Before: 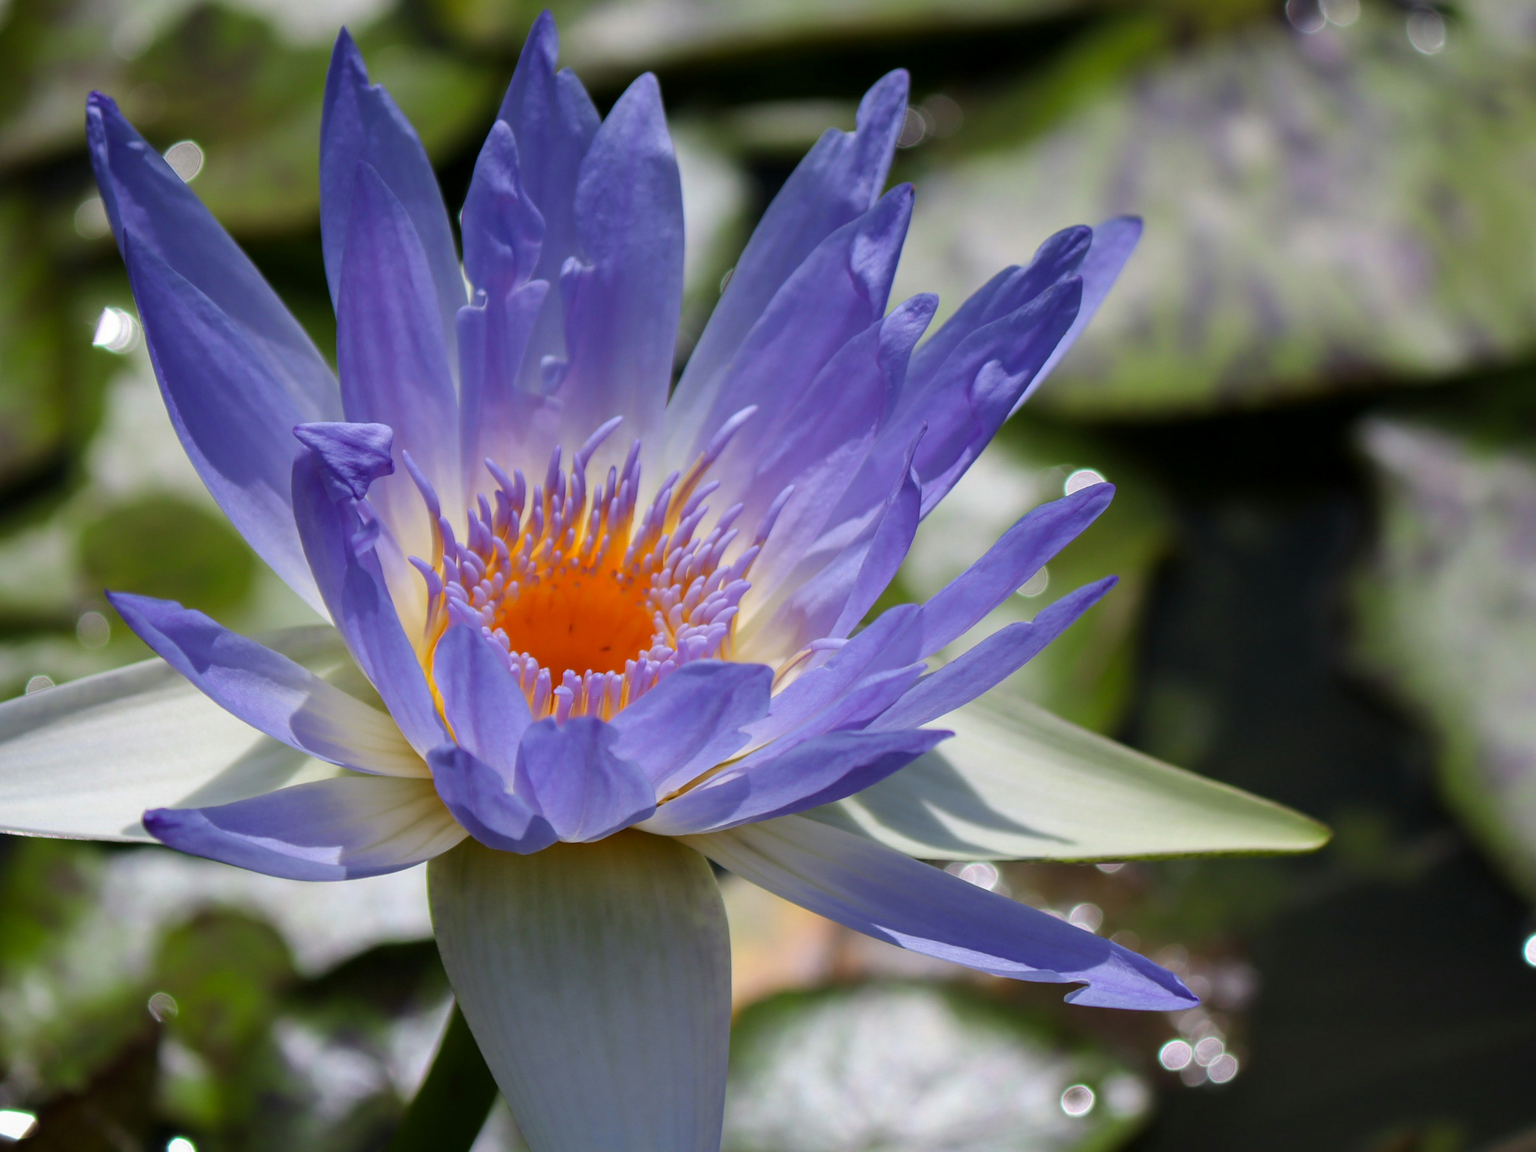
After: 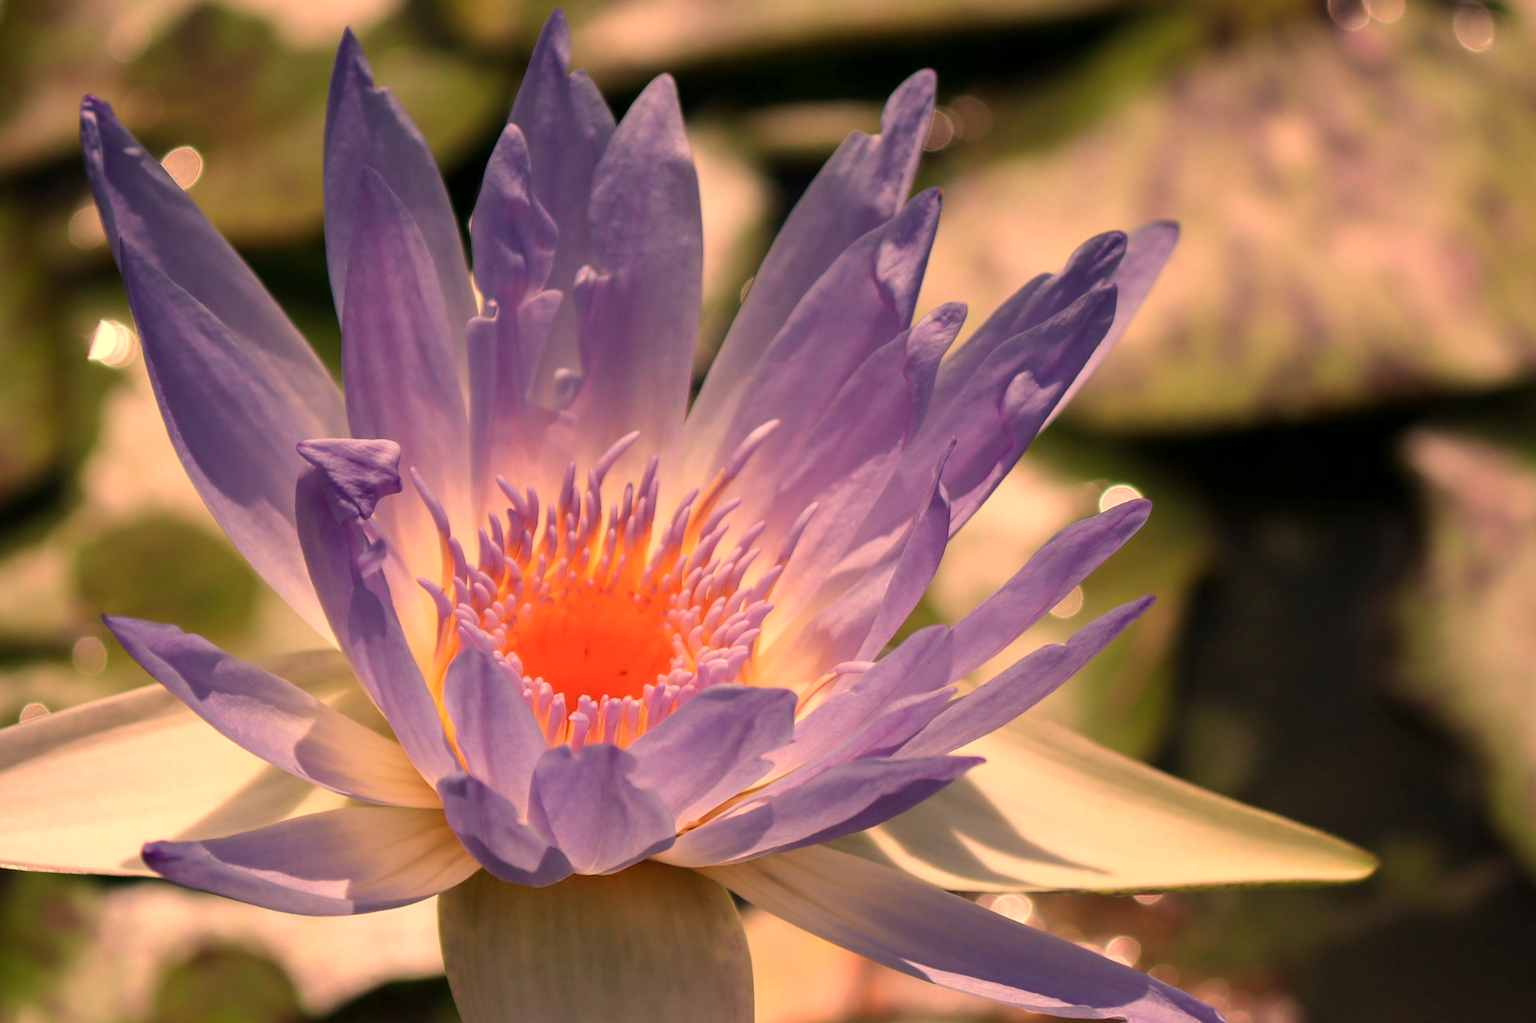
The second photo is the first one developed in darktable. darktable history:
white balance: red 1.467, blue 0.684
crop and rotate: angle 0.2°, left 0.275%, right 3.127%, bottom 14.18%
color correction: highlights a* -4.18, highlights b* -10.81
